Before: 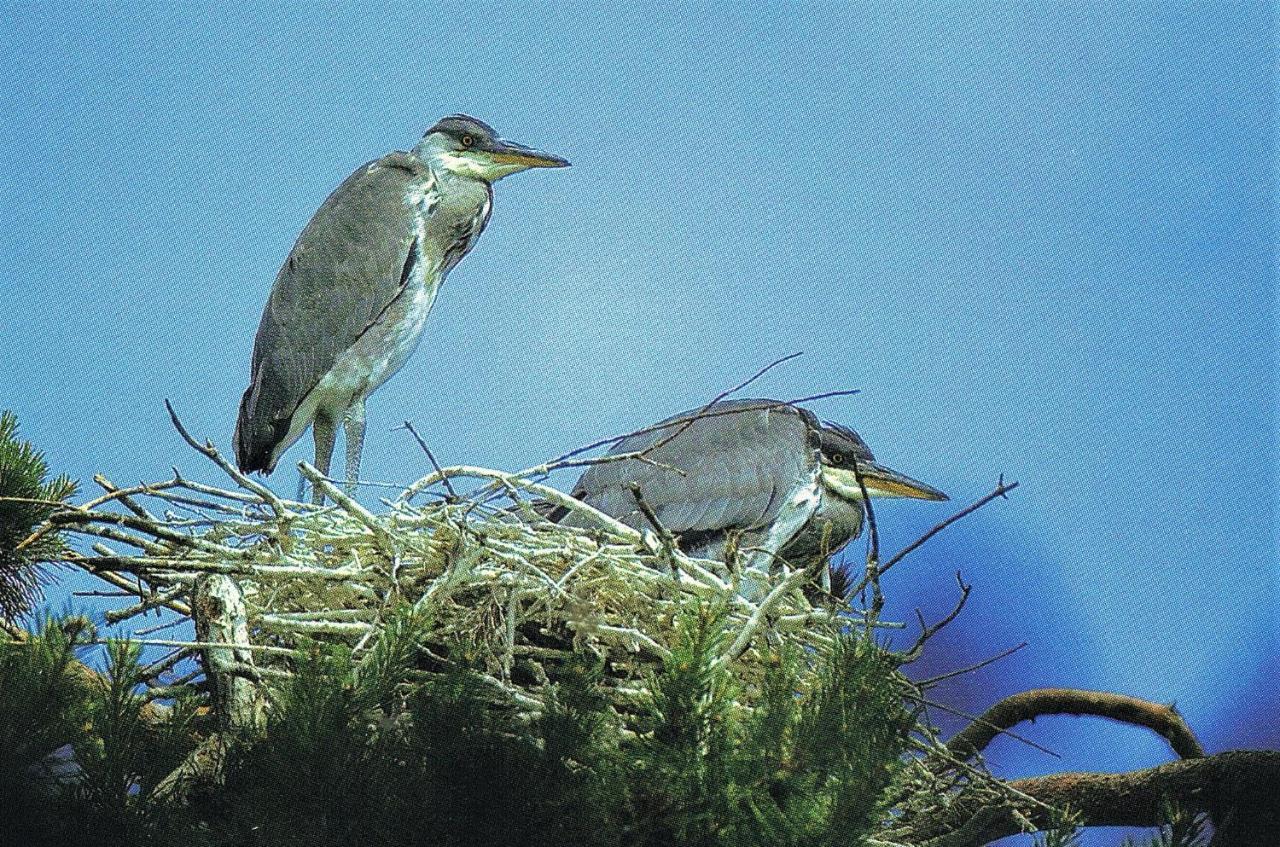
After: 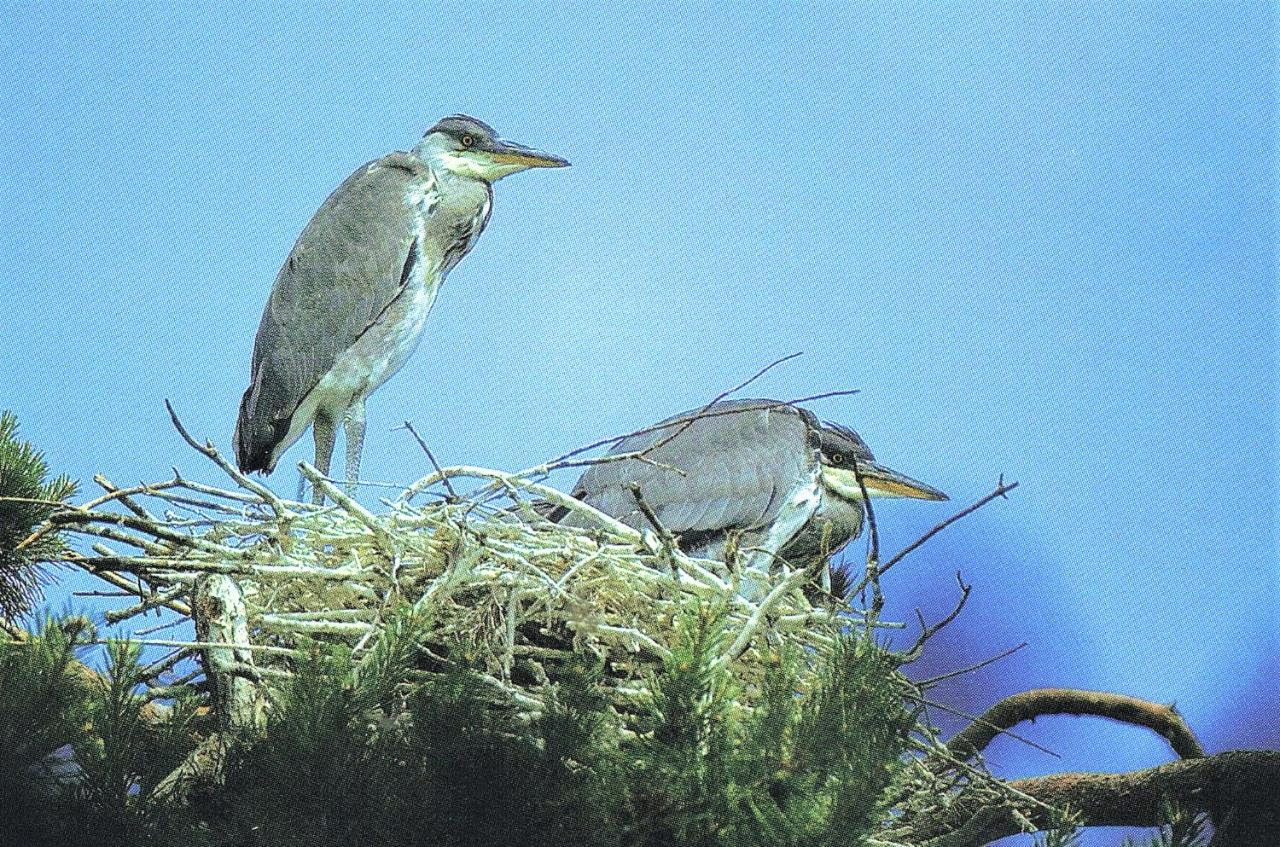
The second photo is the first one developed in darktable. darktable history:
white balance: red 0.982, blue 1.018
contrast brightness saturation: contrast 0.14, brightness 0.21
